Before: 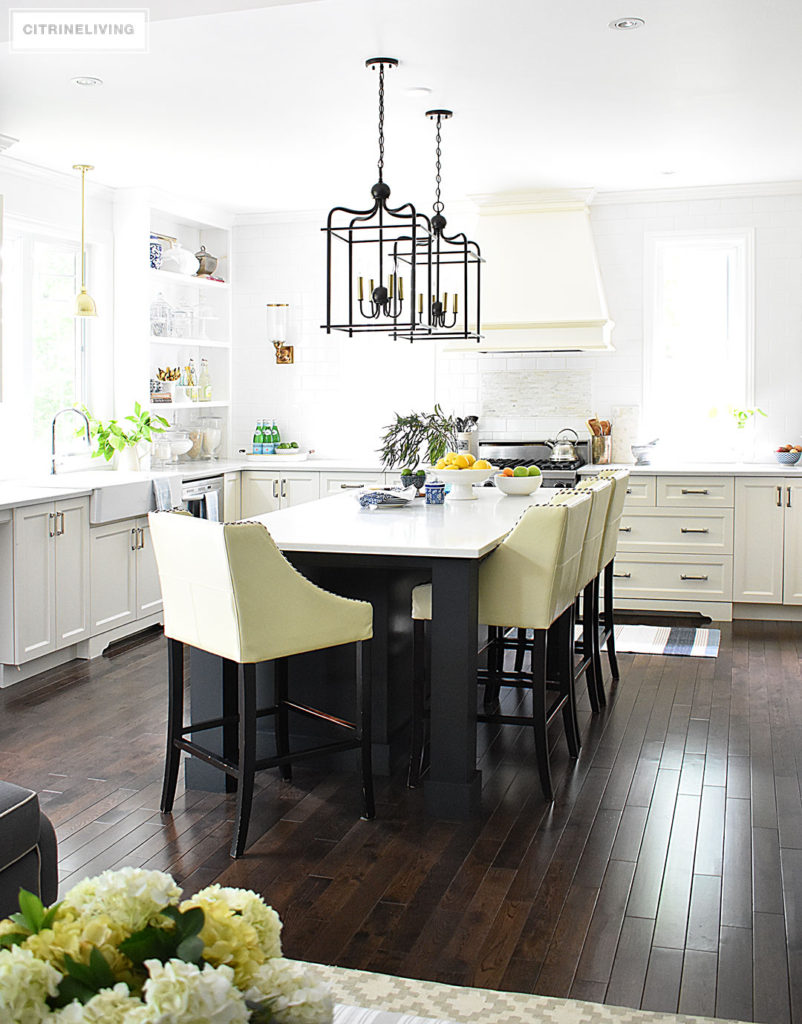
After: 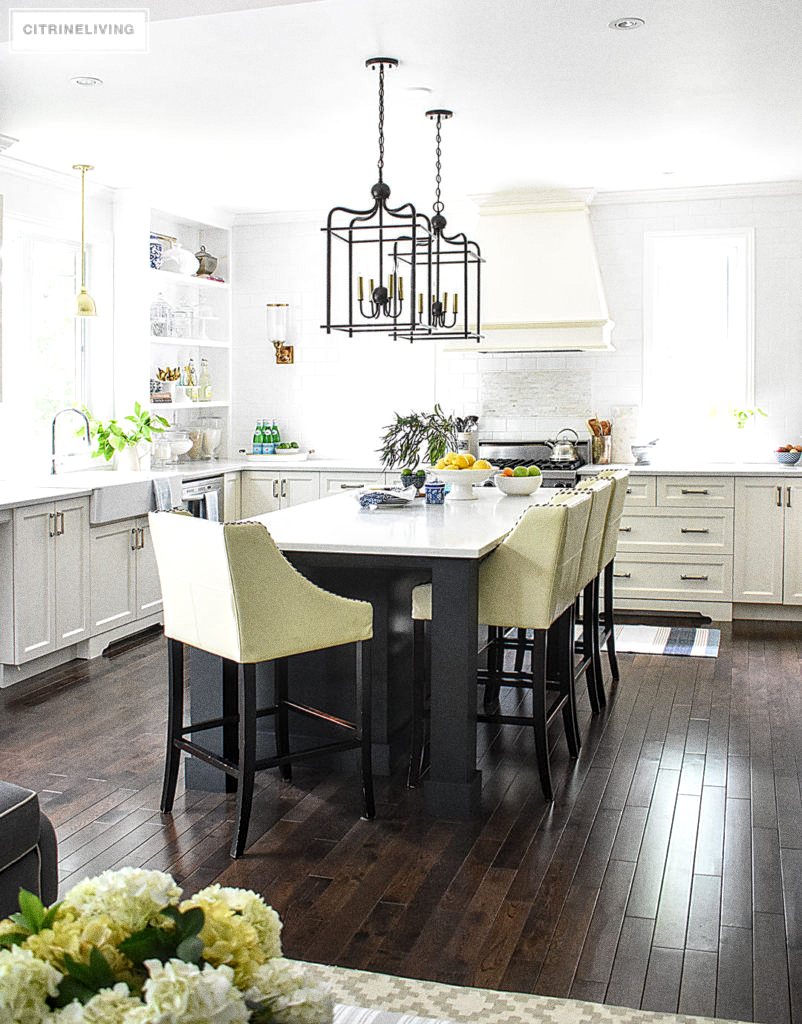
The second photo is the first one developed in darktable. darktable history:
local contrast: highlights 61%, detail 143%, midtone range 0.428
grain: coarseness 8.68 ISO, strength 31.94%
